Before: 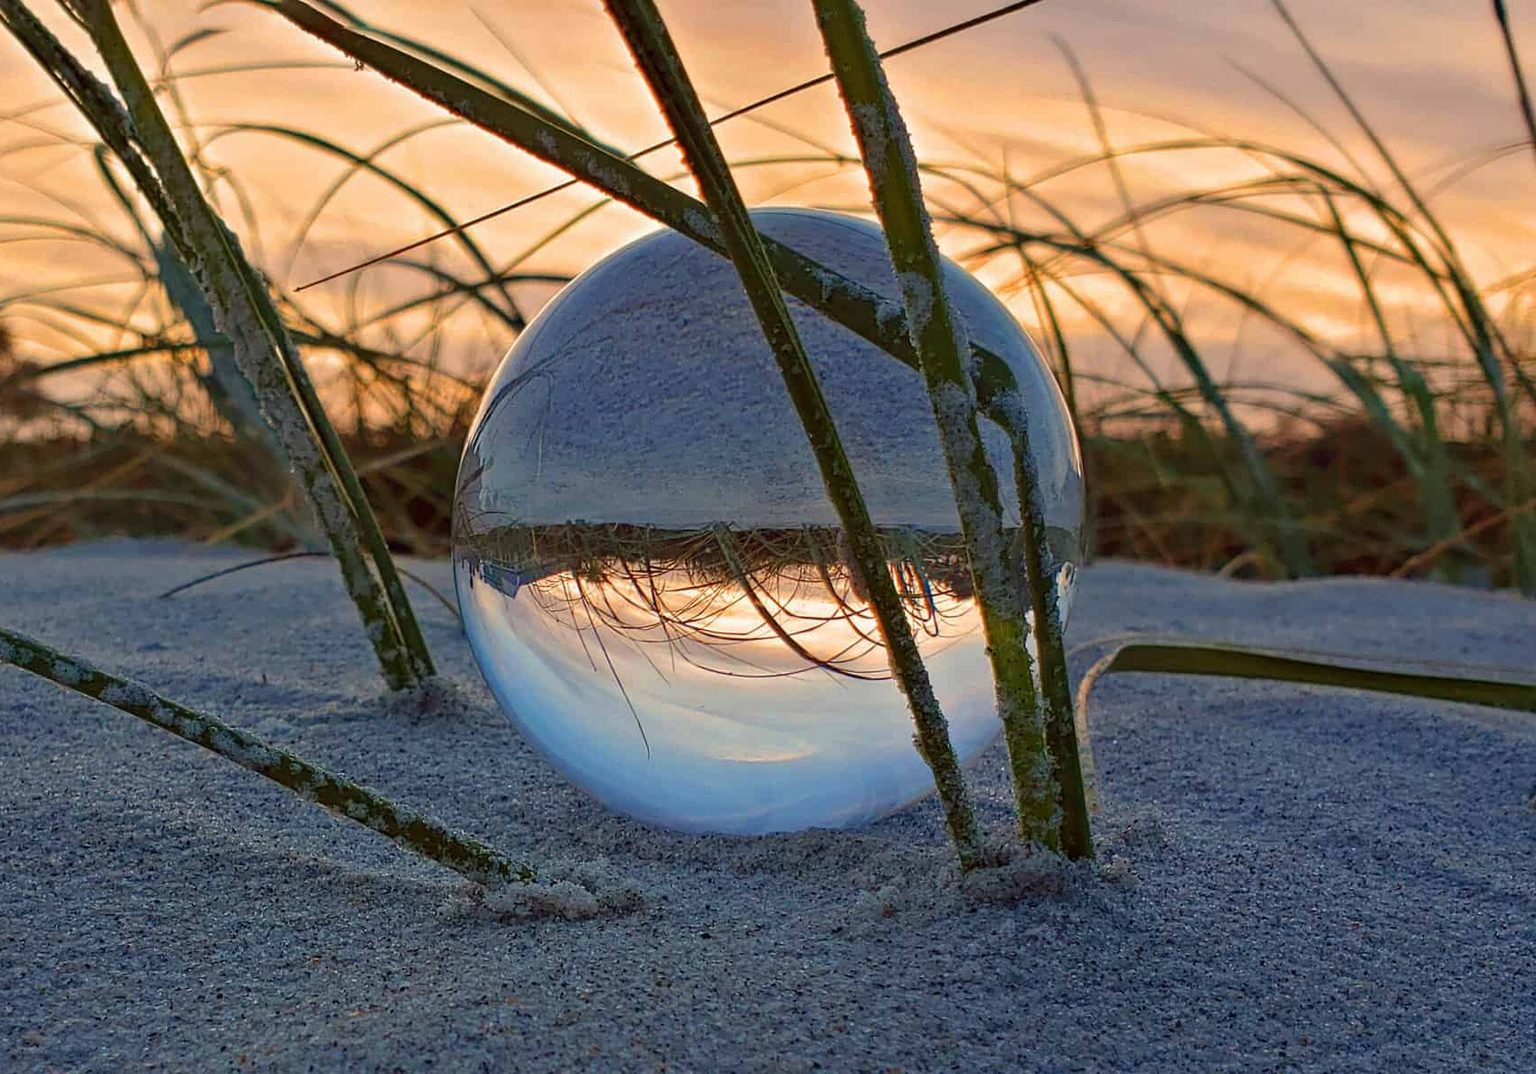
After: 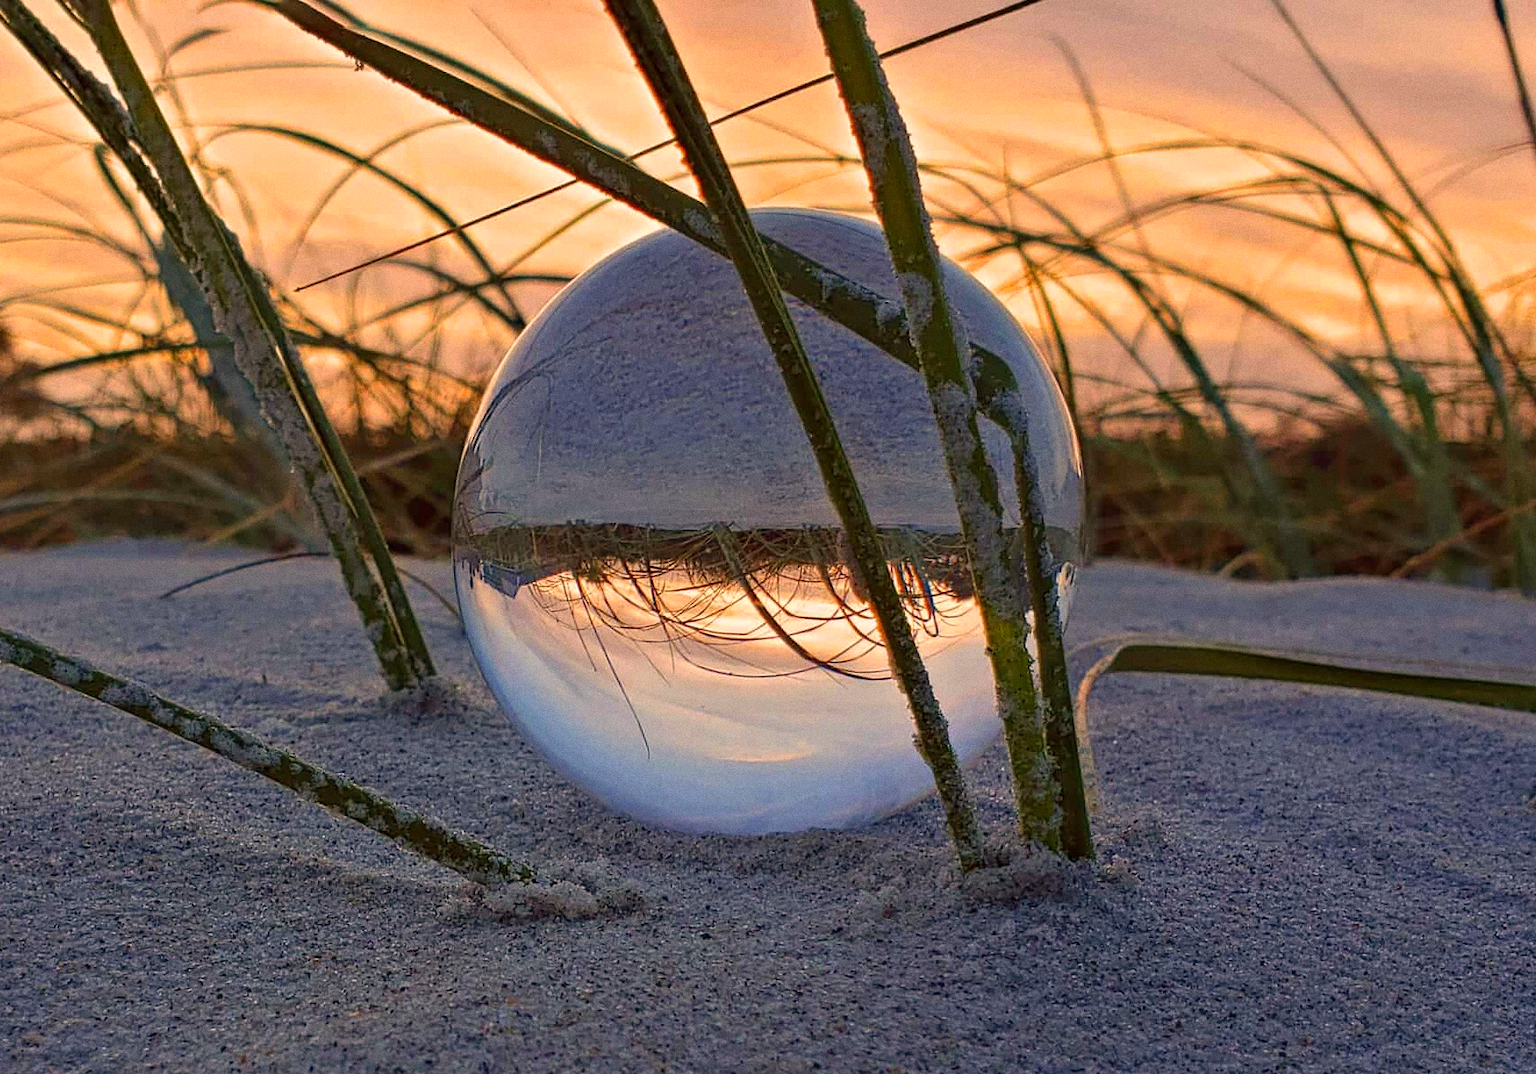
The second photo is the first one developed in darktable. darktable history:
grain: coarseness 0.09 ISO
color correction: highlights a* 11.96, highlights b* 11.58
shadows and highlights: shadows -10, white point adjustment 1.5, highlights 10
